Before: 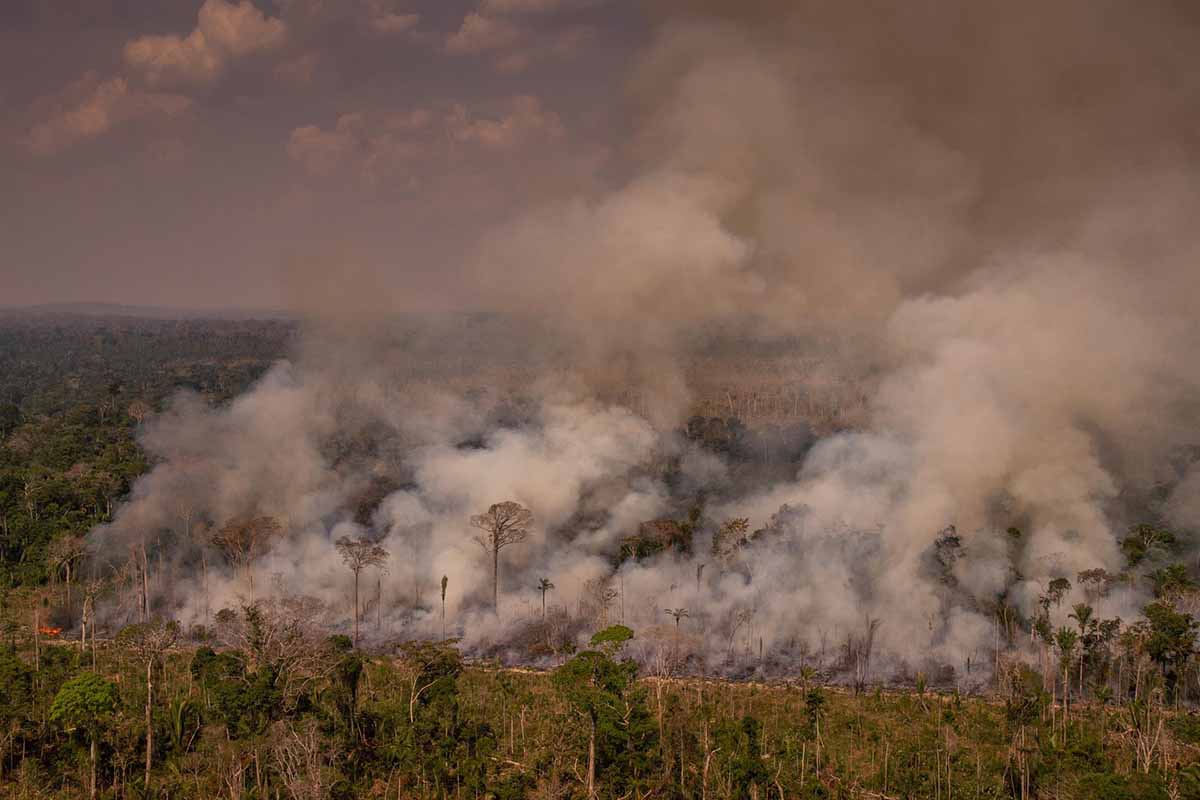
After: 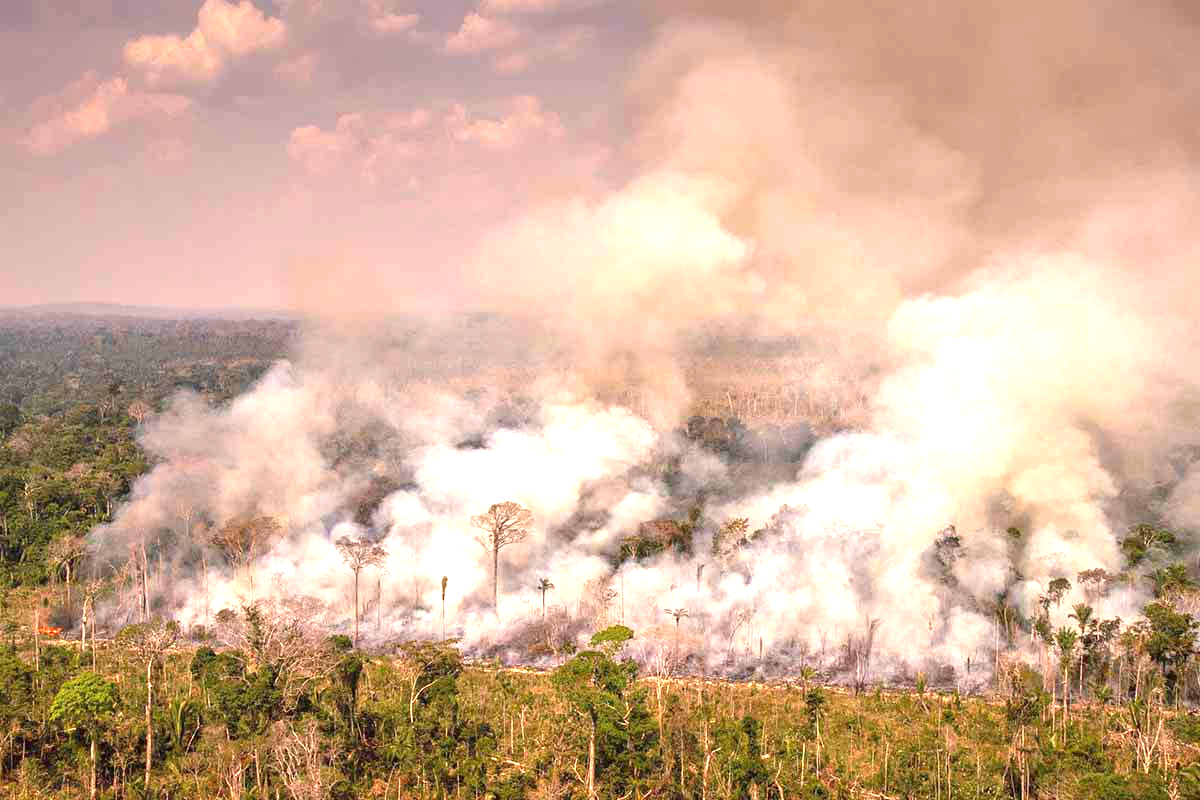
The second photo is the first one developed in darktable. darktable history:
exposure: black level correction 0, exposure 2.109 EV, compensate exposure bias true, compensate highlight preservation false
